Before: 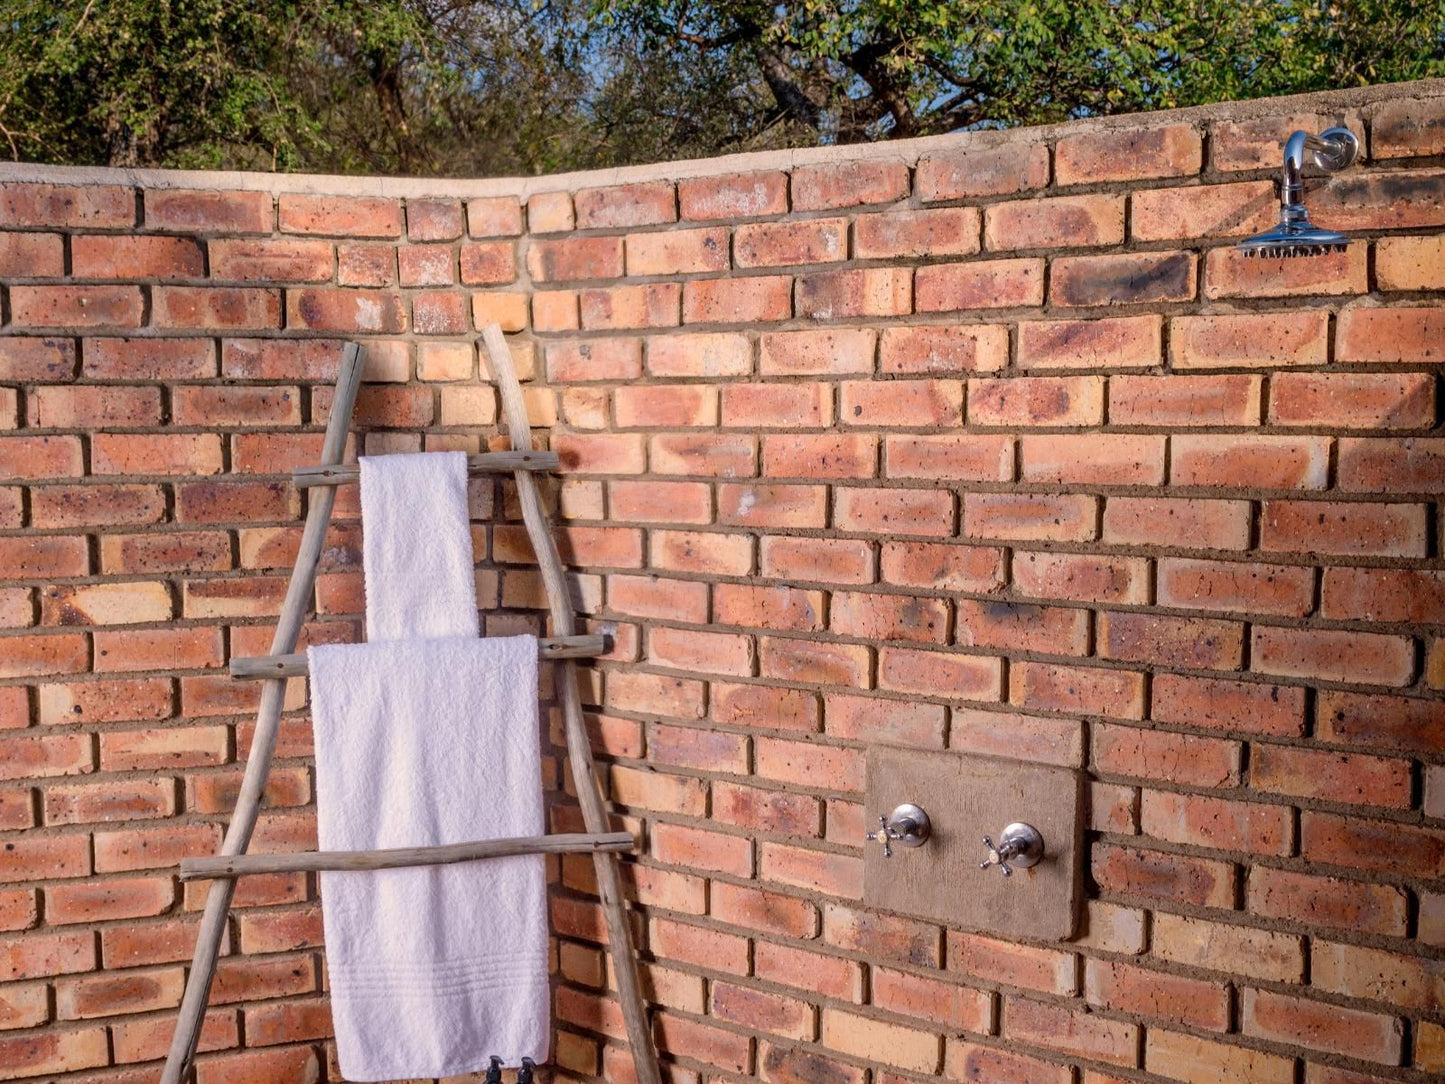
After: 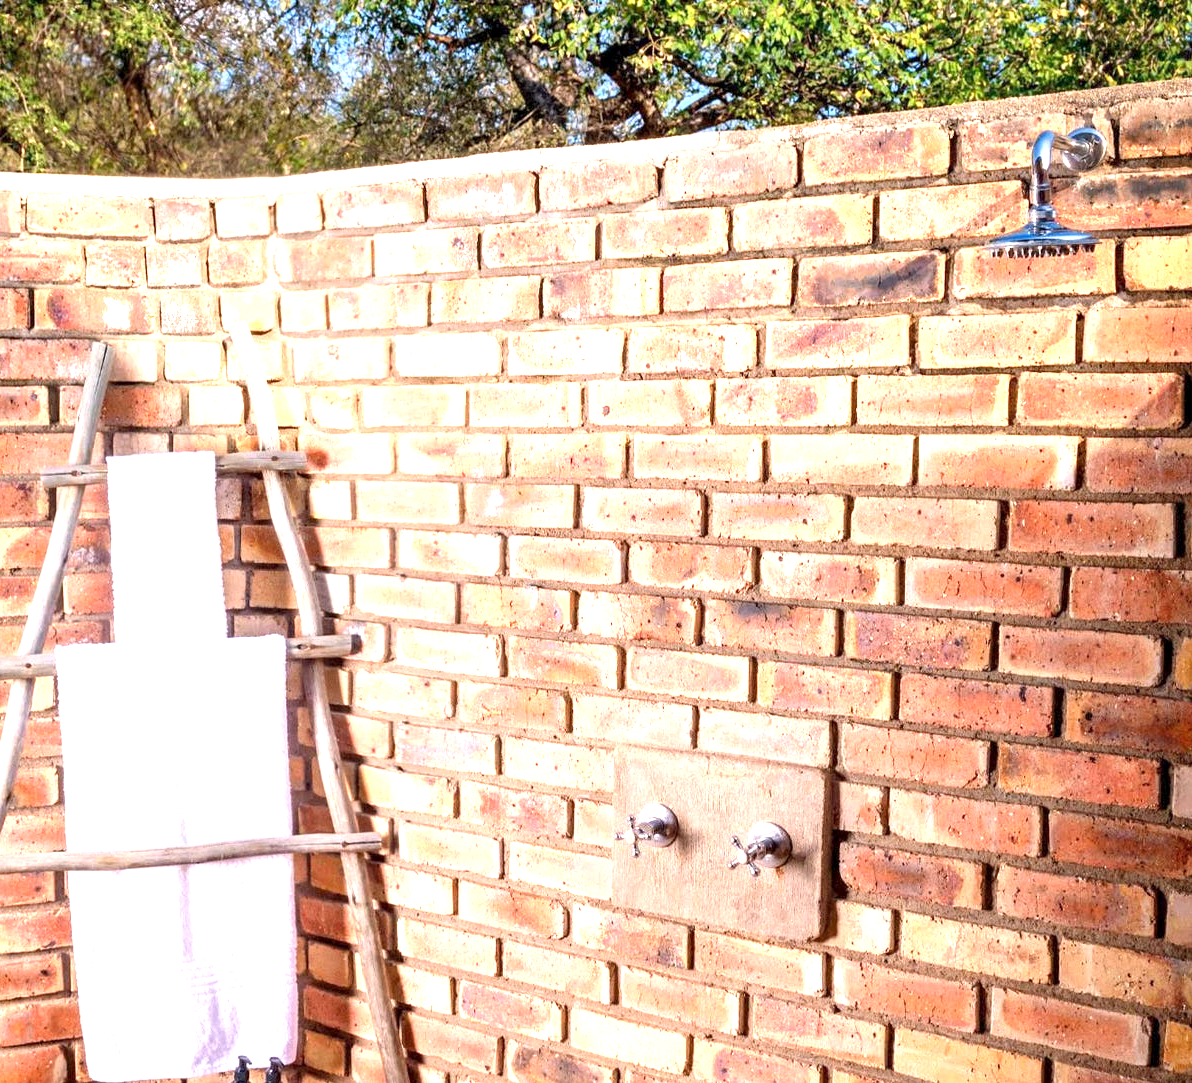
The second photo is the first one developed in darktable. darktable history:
exposure: black level correction 0.001, exposure 1.723 EV, compensate exposure bias true, compensate highlight preservation false
crop: left 17.505%, bottom 0.02%
